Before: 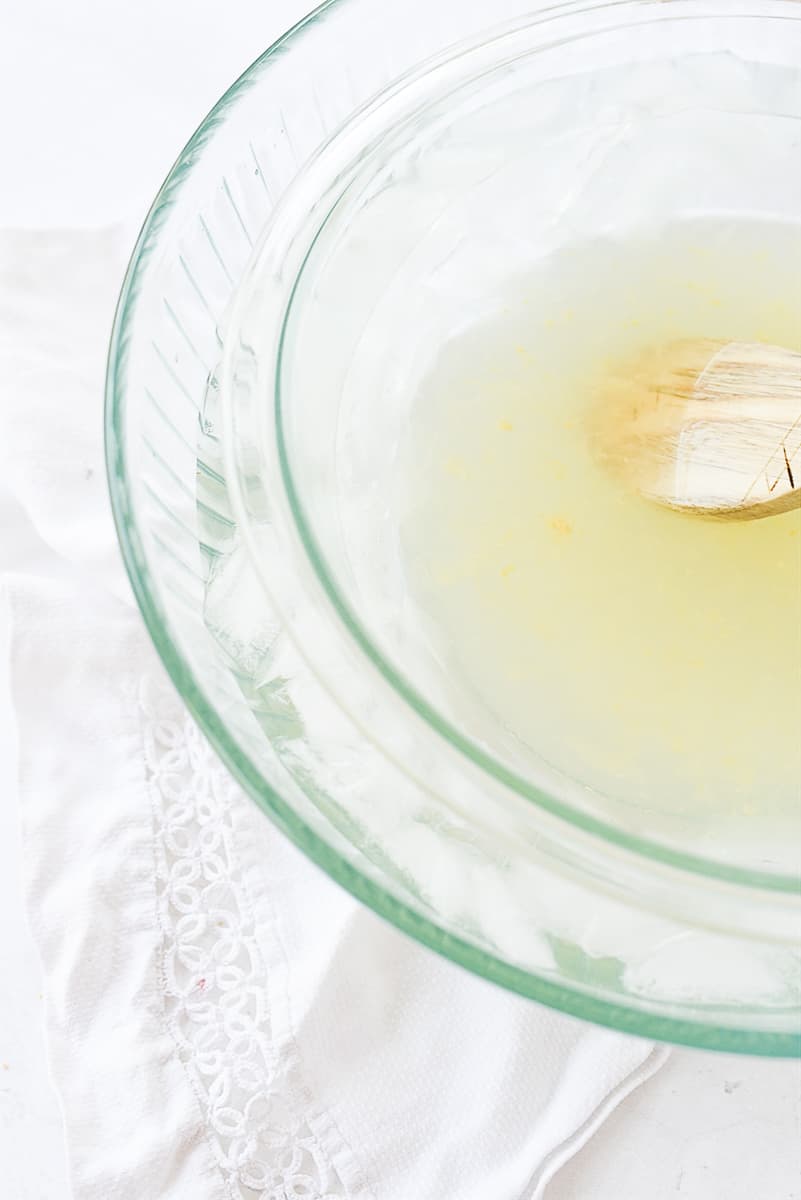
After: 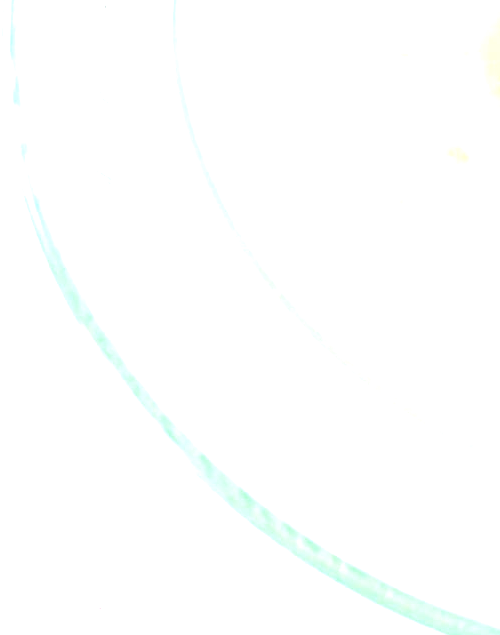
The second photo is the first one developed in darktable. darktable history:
crop: left 12.972%, top 31.051%, right 24.56%, bottom 15.971%
exposure: black level correction 0, exposure 1.494 EV, compensate highlight preservation false
local contrast: mode bilateral grid, contrast 20, coarseness 100, detail 150%, midtone range 0.2
